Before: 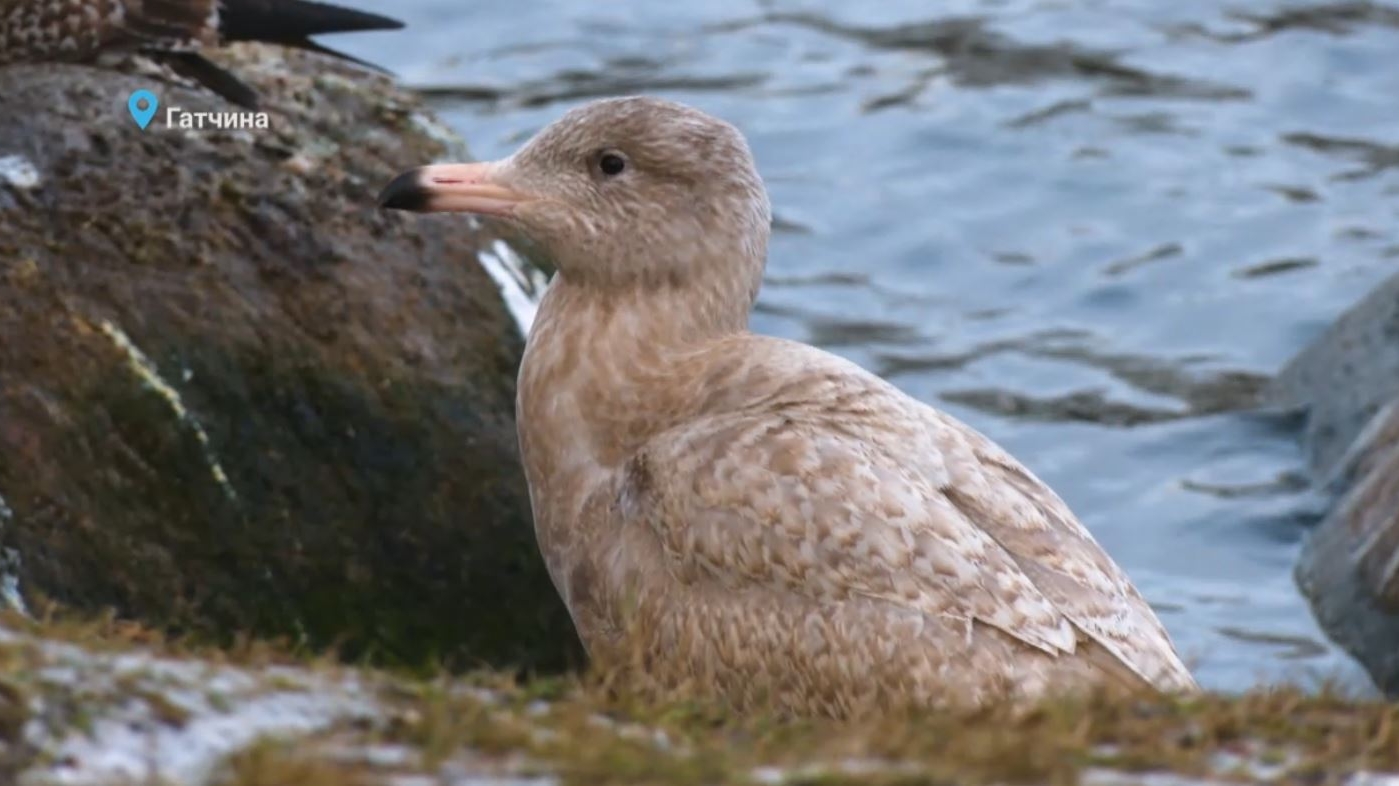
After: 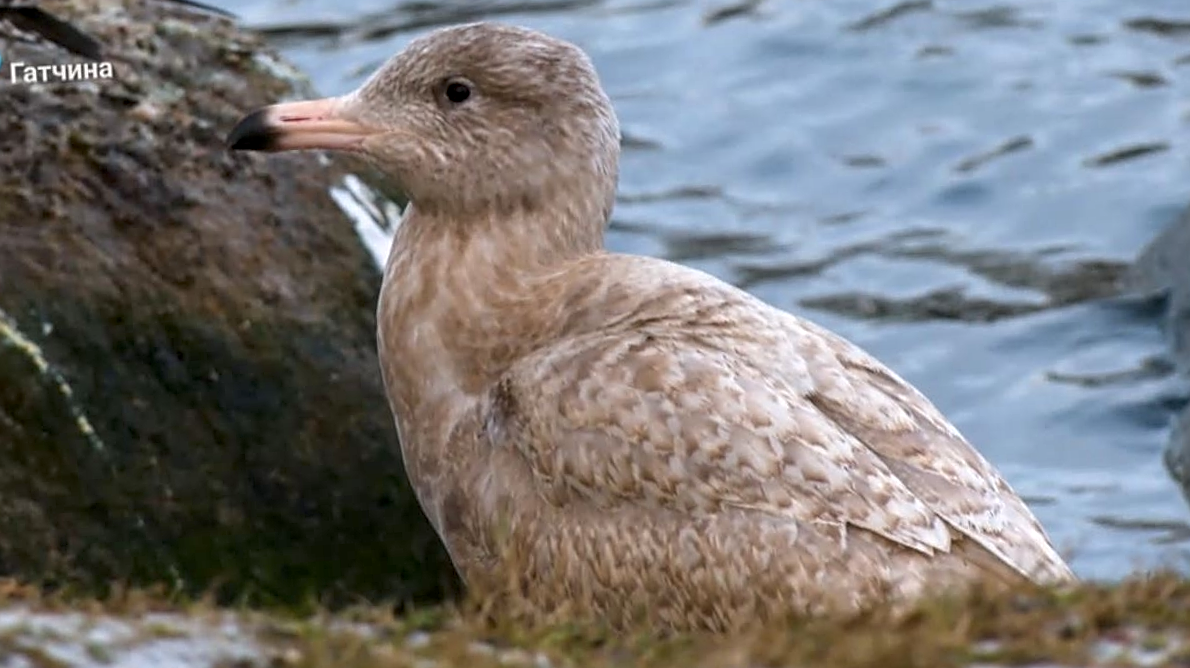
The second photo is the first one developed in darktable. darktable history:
exposure: black level correction 0.004, exposure 0.017 EV, compensate highlight preservation false
local contrast: on, module defaults
sharpen: radius 1.97
crop and rotate: angle 3.55°, left 5.722%, top 5.685%
